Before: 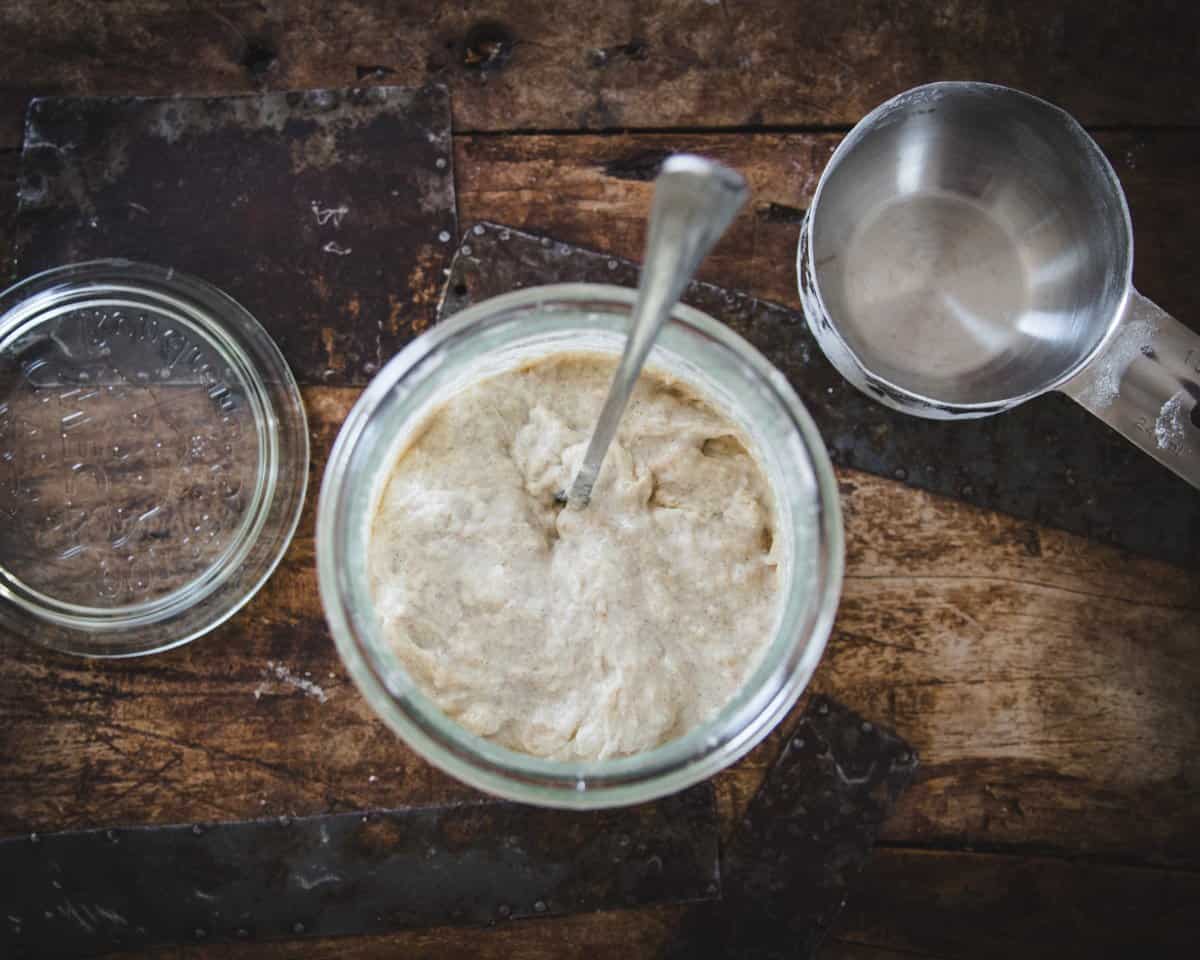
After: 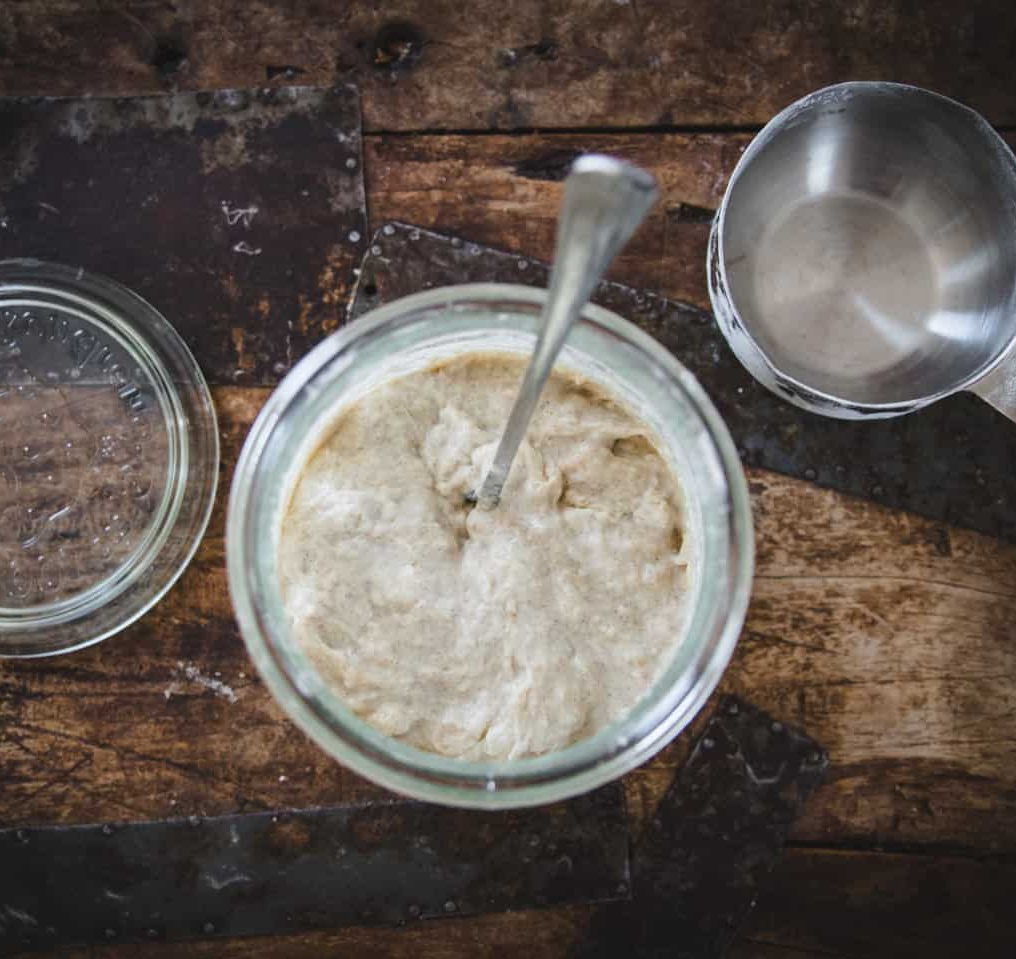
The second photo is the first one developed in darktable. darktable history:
crop: left 7.533%, right 7.792%
